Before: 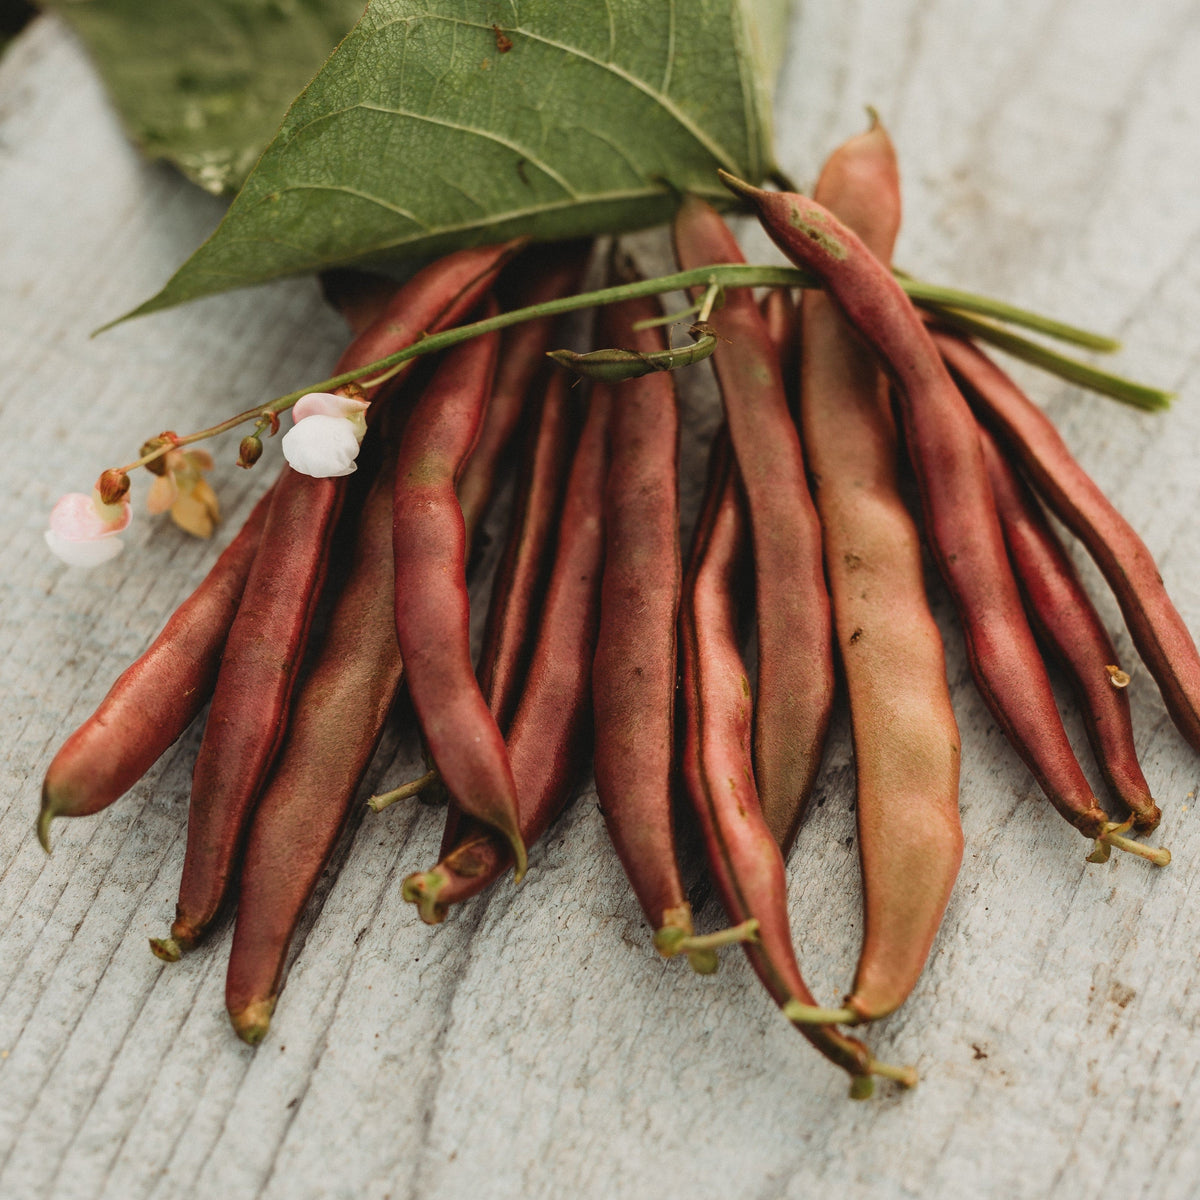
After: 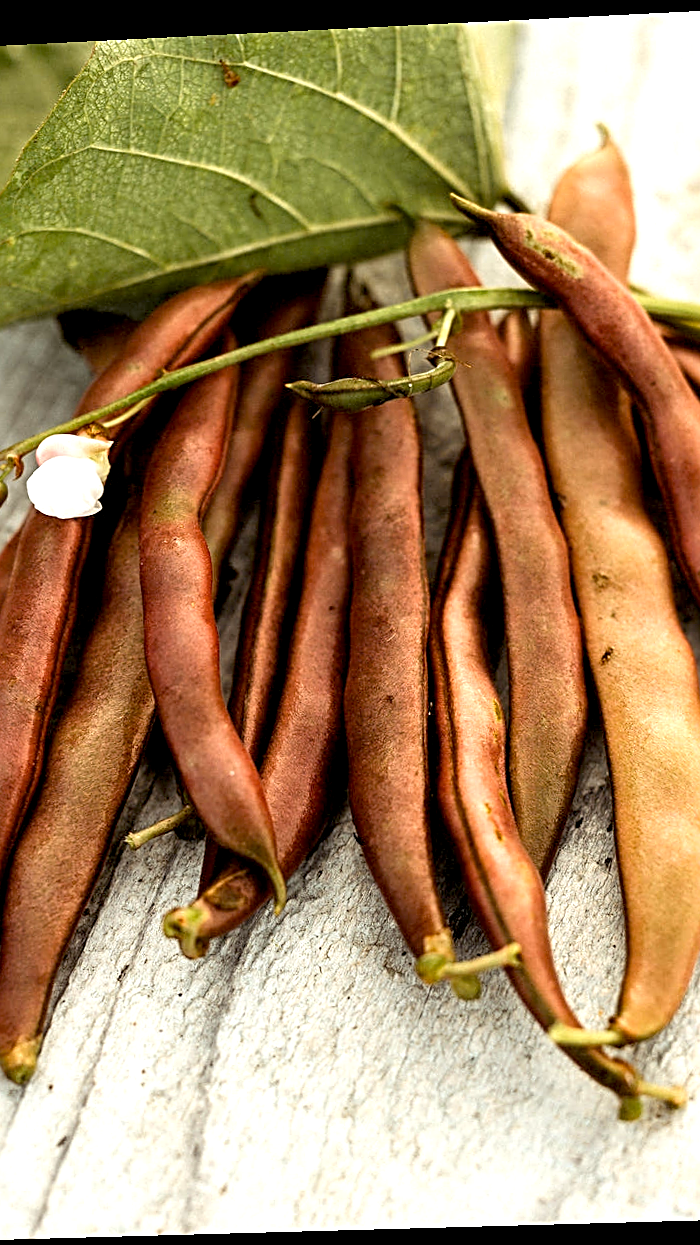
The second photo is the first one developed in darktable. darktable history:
rotate and perspective: rotation -2.22°, lens shift (horizontal) -0.022, automatic cropping off
crop: left 21.496%, right 22.254%
sharpen: radius 2.676, amount 0.669
tone equalizer: -8 EV 0.06 EV, smoothing diameter 25%, edges refinement/feathering 10, preserve details guided filter
color contrast: green-magenta contrast 0.8, blue-yellow contrast 1.1, unbound 0
exposure: black level correction 0.01, exposure 1 EV, compensate highlight preservation false
white balance: emerald 1
